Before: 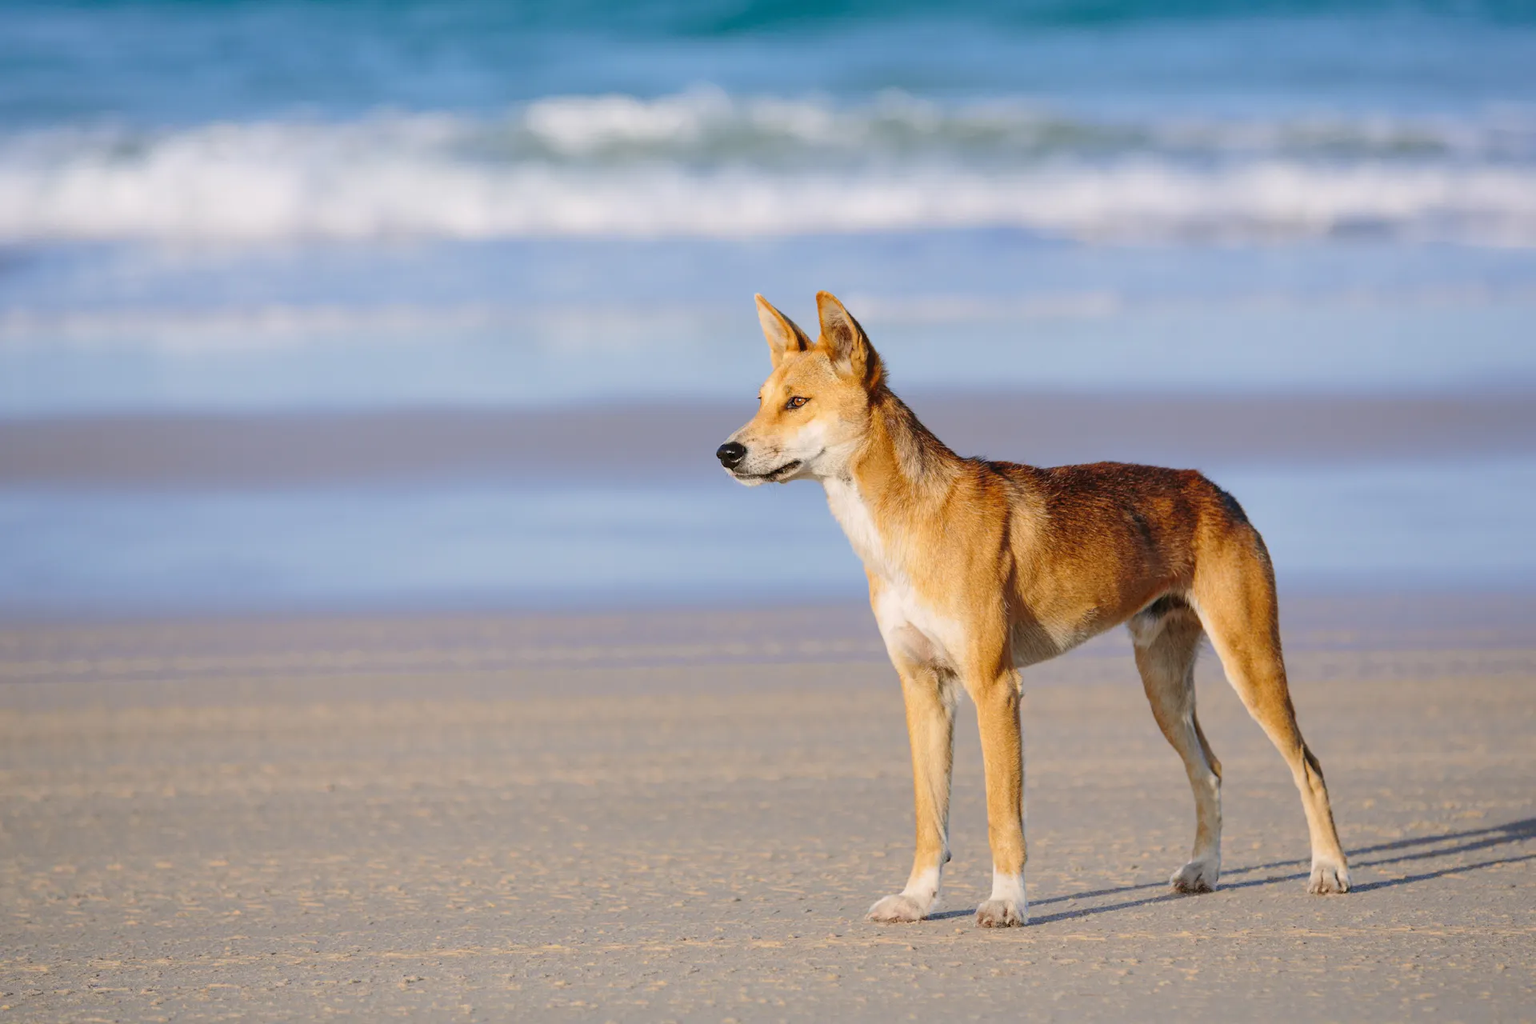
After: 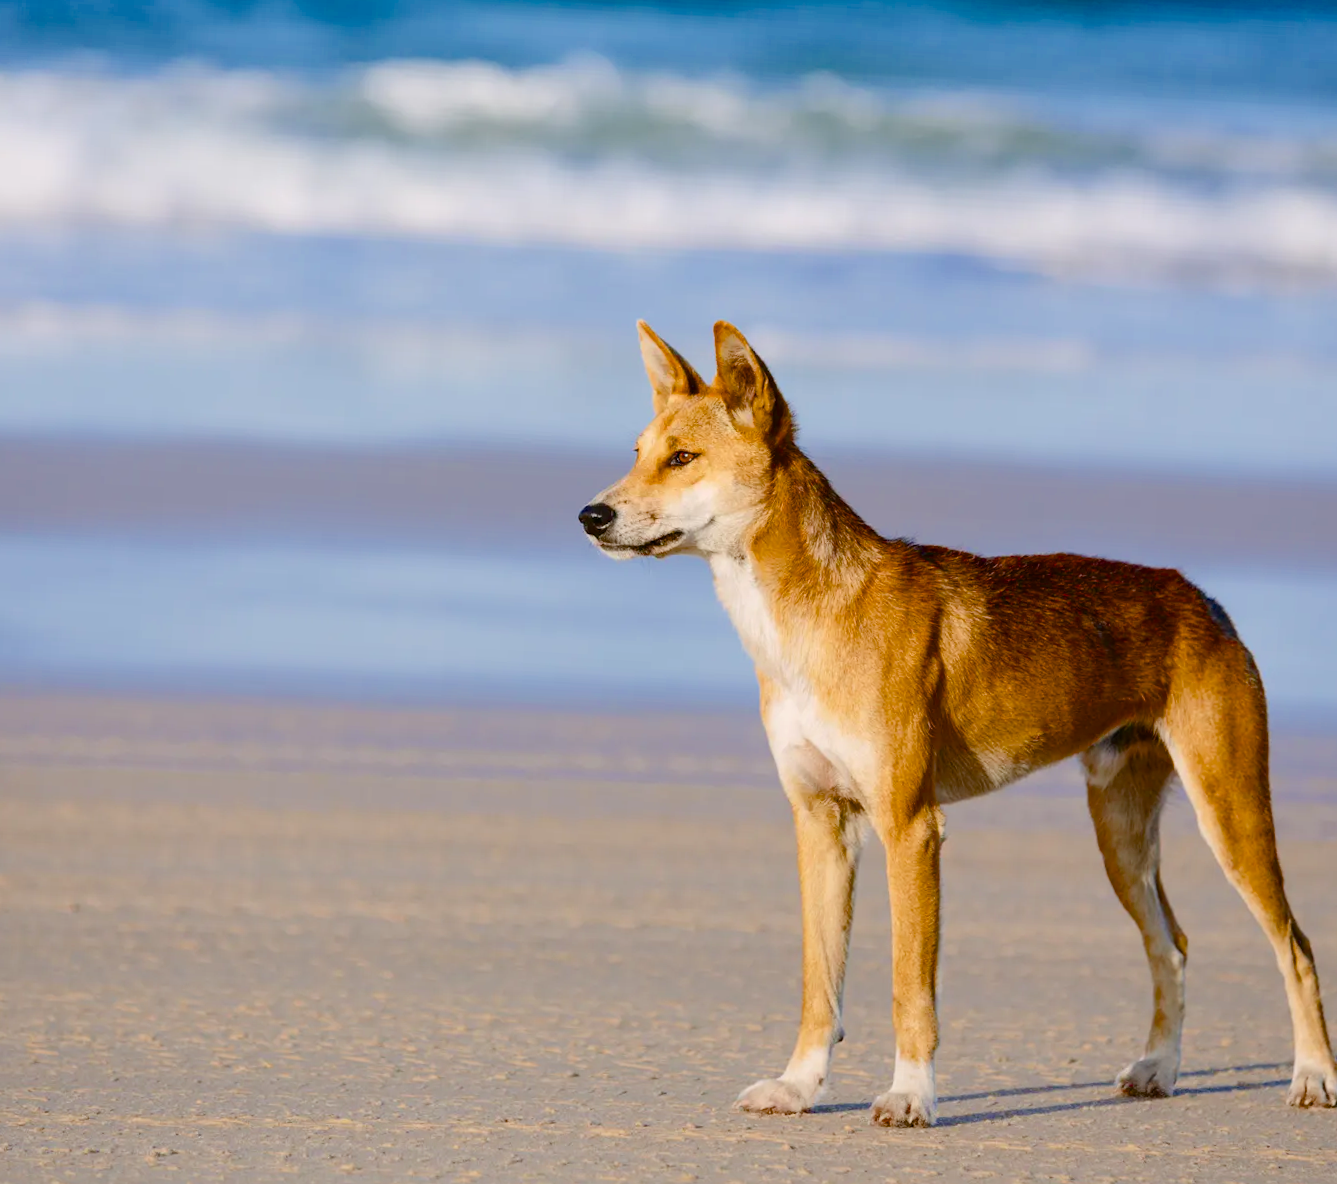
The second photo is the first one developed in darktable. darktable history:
color balance rgb: perceptual saturation grading › global saturation 27.201%, perceptual saturation grading › highlights -28.983%, perceptual saturation grading › mid-tones 15.23%, perceptual saturation grading › shadows 33.094%, global vibrance 10.169%, saturation formula JzAzBz (2021)
crop and rotate: angle -3.09°, left 14.077%, top 0.034%, right 10.74%, bottom 0.058%
